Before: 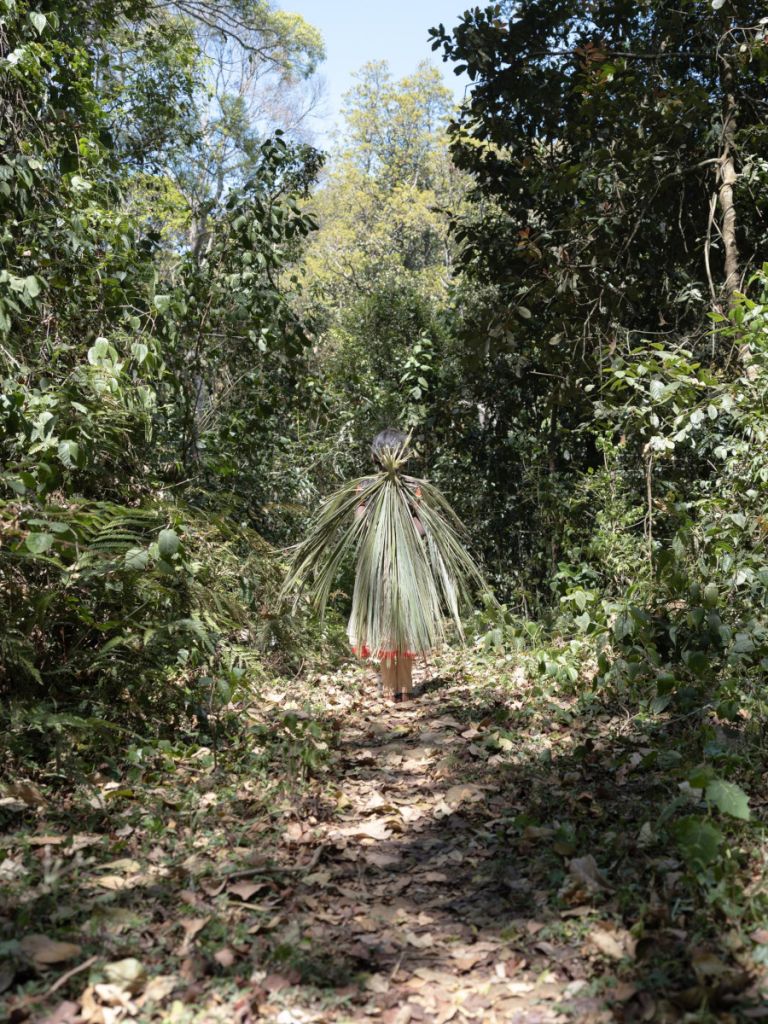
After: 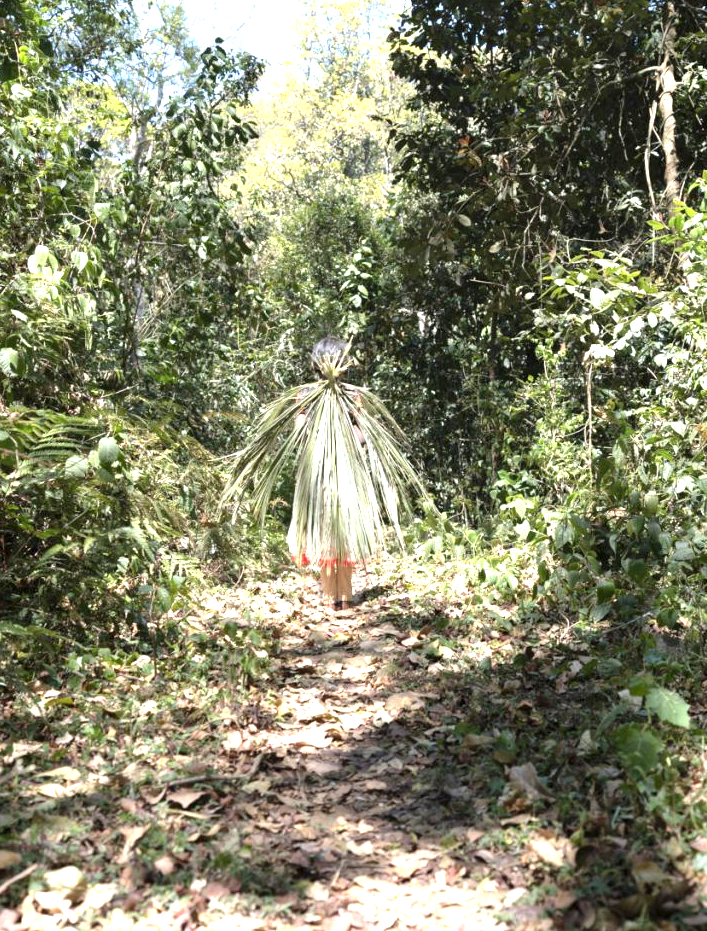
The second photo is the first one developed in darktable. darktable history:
crop and rotate: left 7.936%, top 9.058%
exposure: exposure 1.23 EV, compensate exposure bias true, compensate highlight preservation false
